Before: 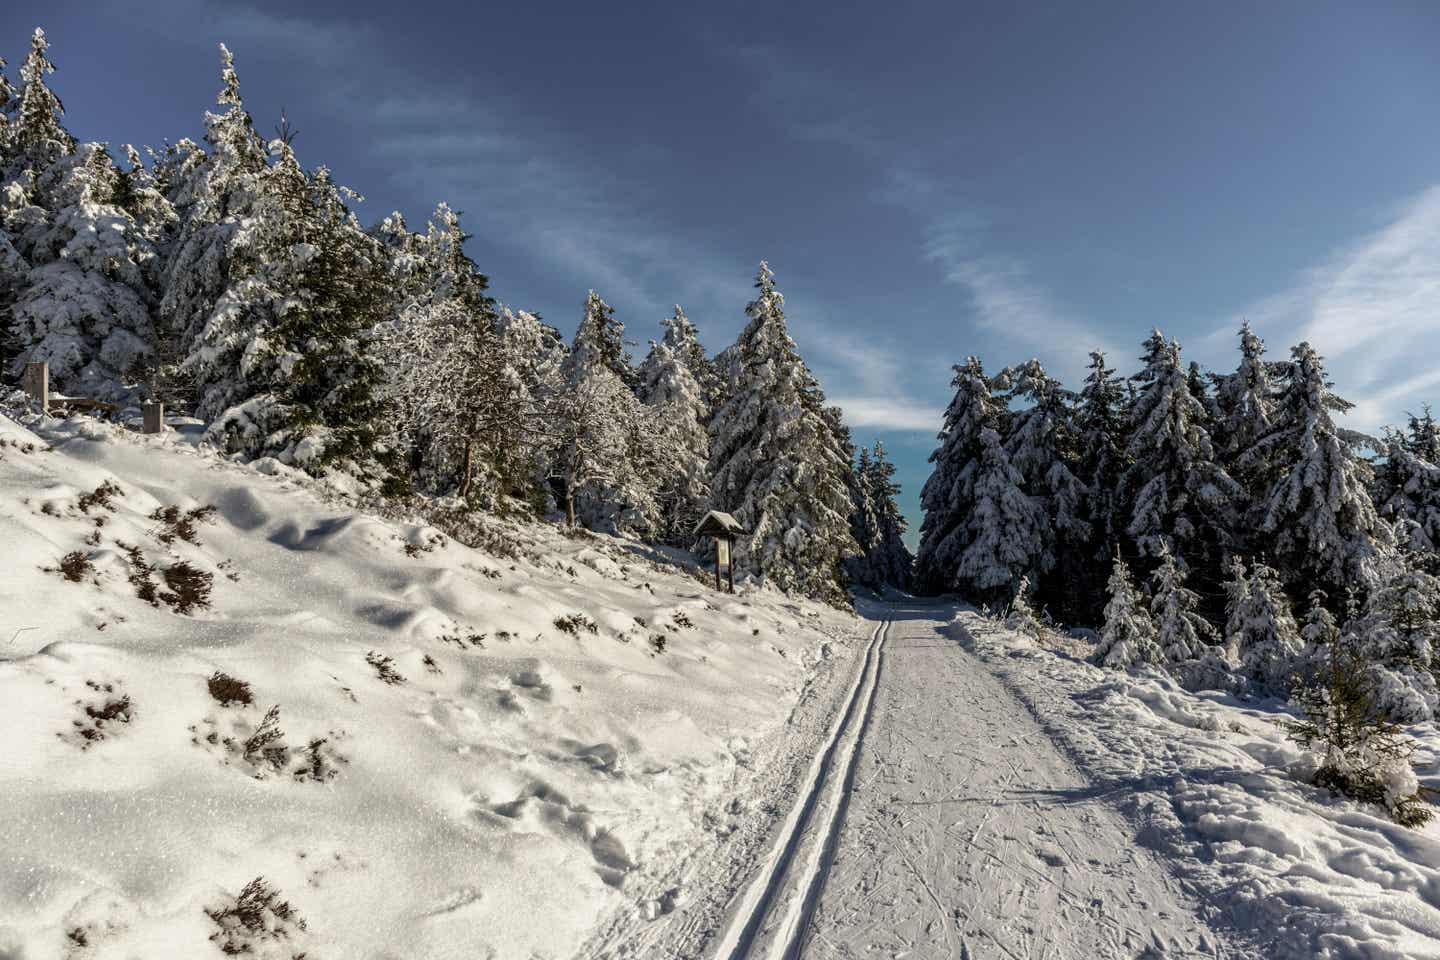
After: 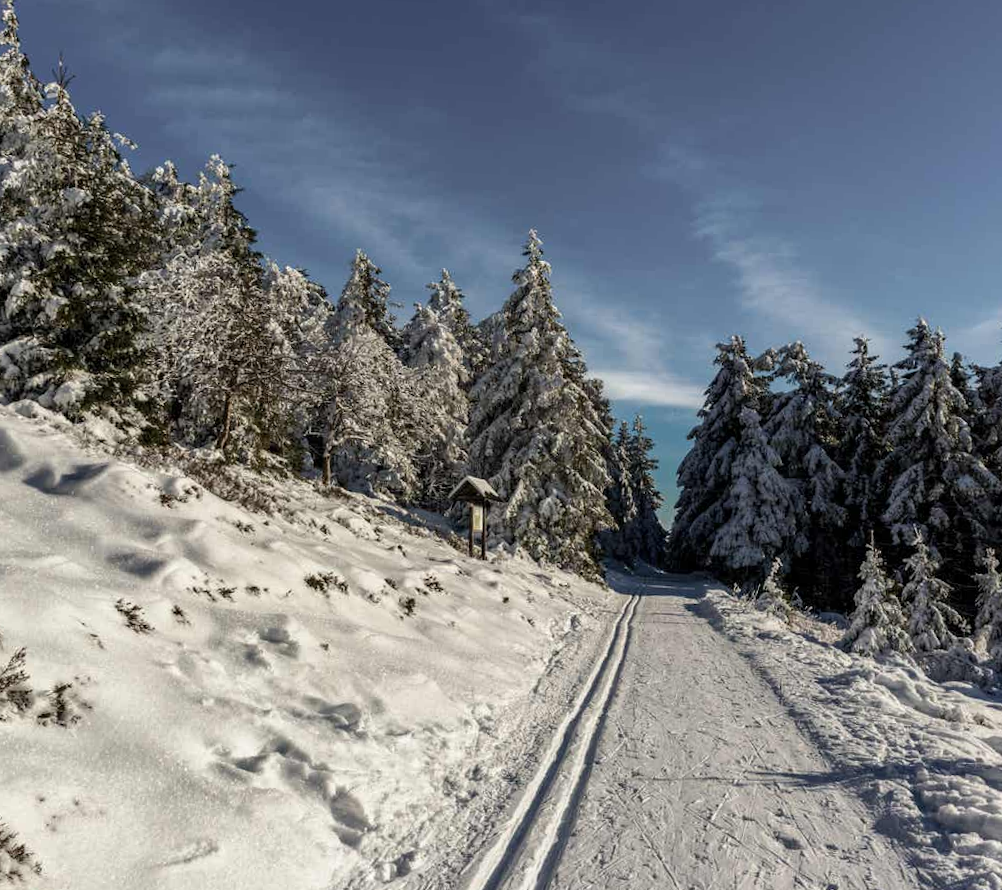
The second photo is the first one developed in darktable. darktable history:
crop and rotate: angle -2.99°, left 14.281%, top 0.039%, right 10.721%, bottom 0.069%
